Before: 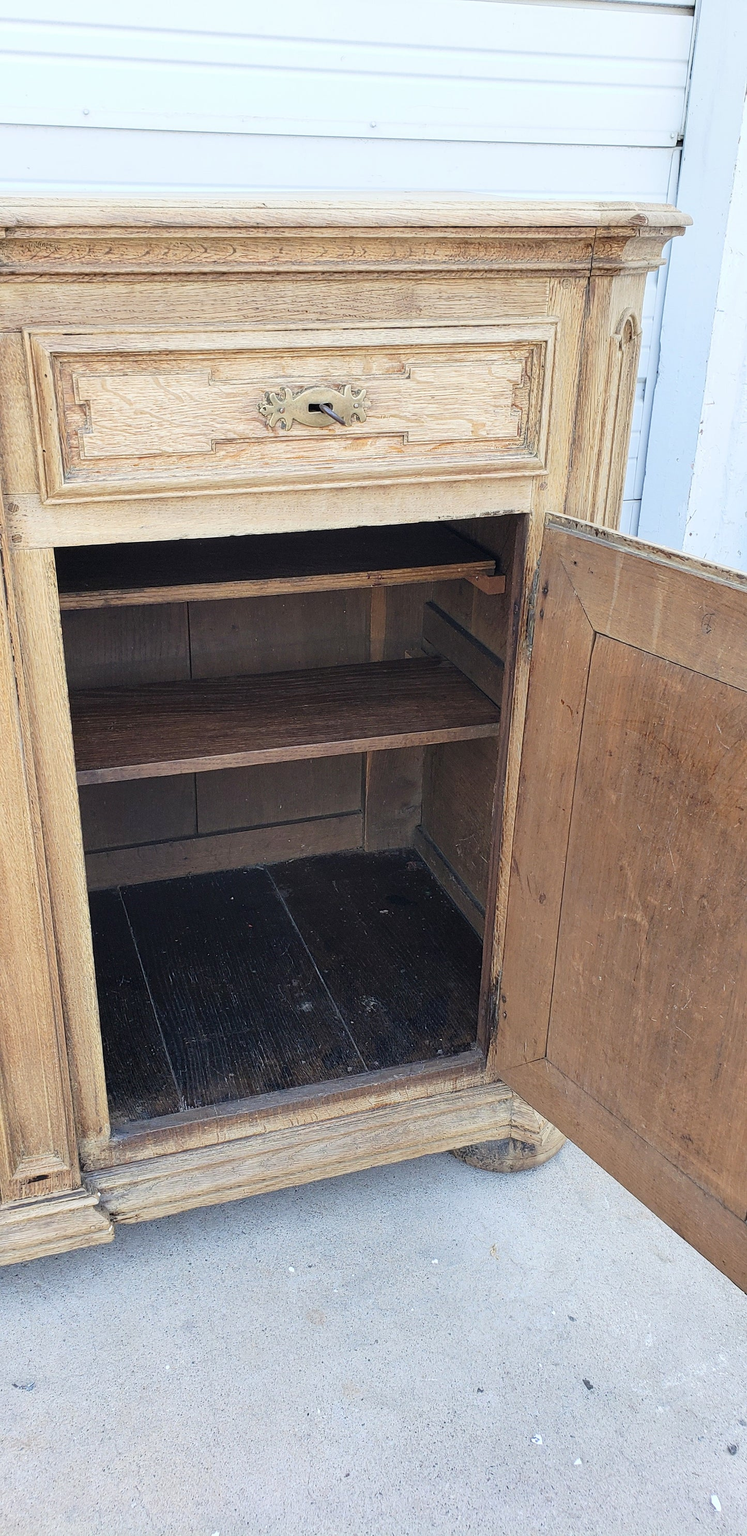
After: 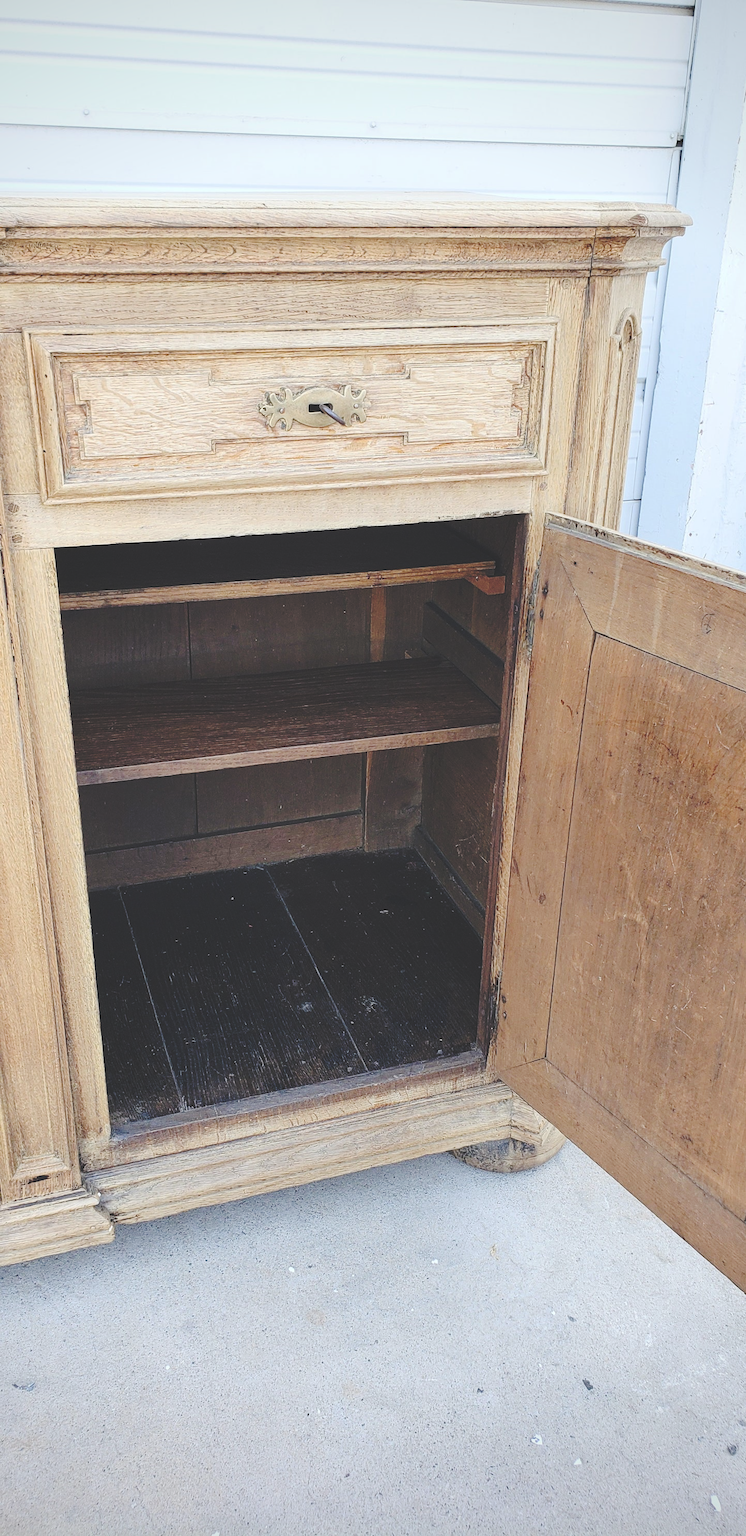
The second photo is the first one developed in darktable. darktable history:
vignetting: saturation 0.003
base curve: curves: ch0 [(0, 0.024) (0.055, 0.065) (0.121, 0.166) (0.236, 0.319) (0.693, 0.726) (1, 1)], preserve colors none
